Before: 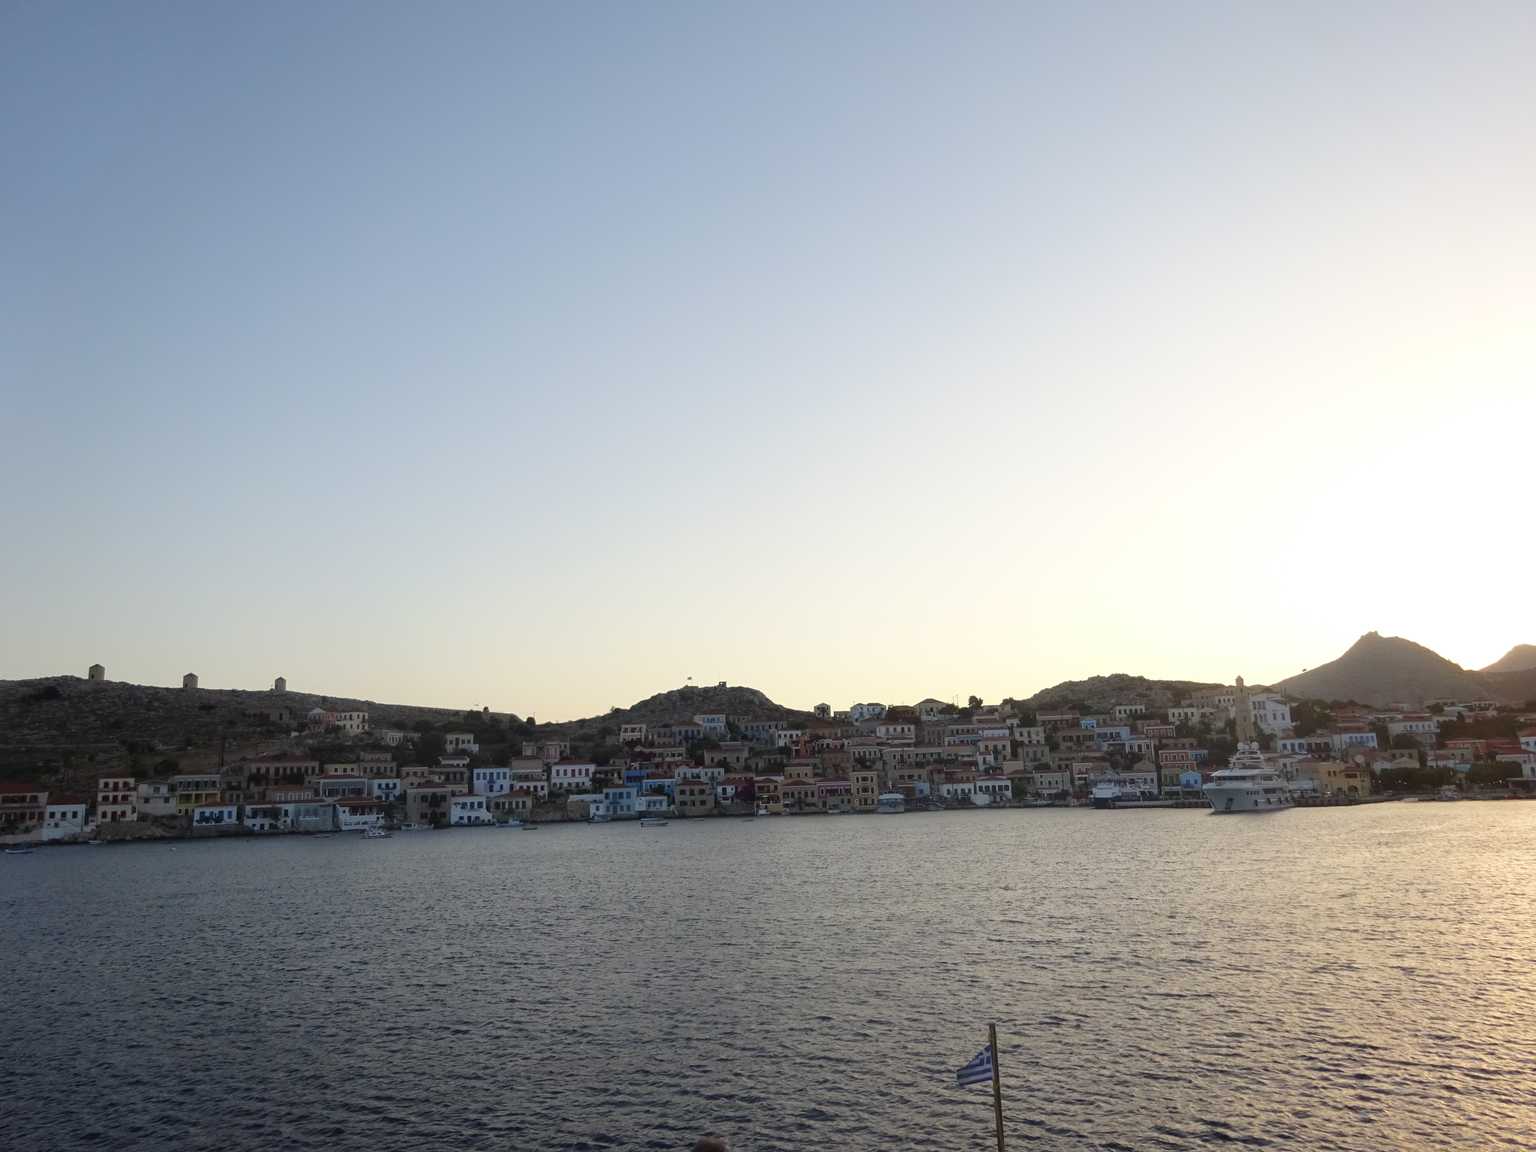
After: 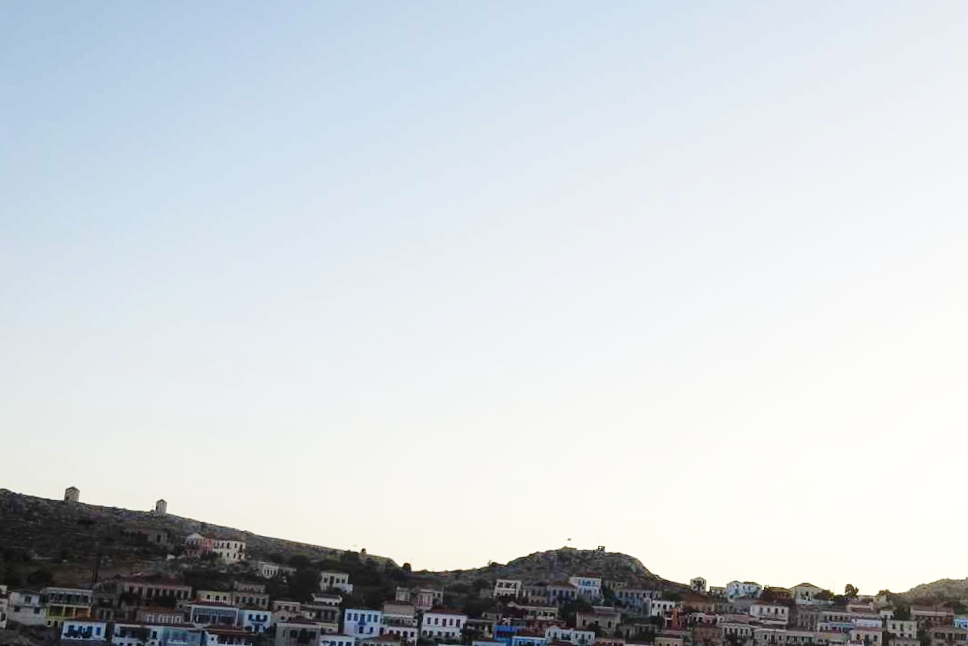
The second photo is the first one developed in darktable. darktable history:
base curve: curves: ch0 [(0, 0) (0.028, 0.03) (0.121, 0.232) (0.46, 0.748) (0.859, 0.968) (1, 1)], preserve colors none
crop and rotate: angle -5.49°, left 2%, top 6.645%, right 27.21%, bottom 30.301%
